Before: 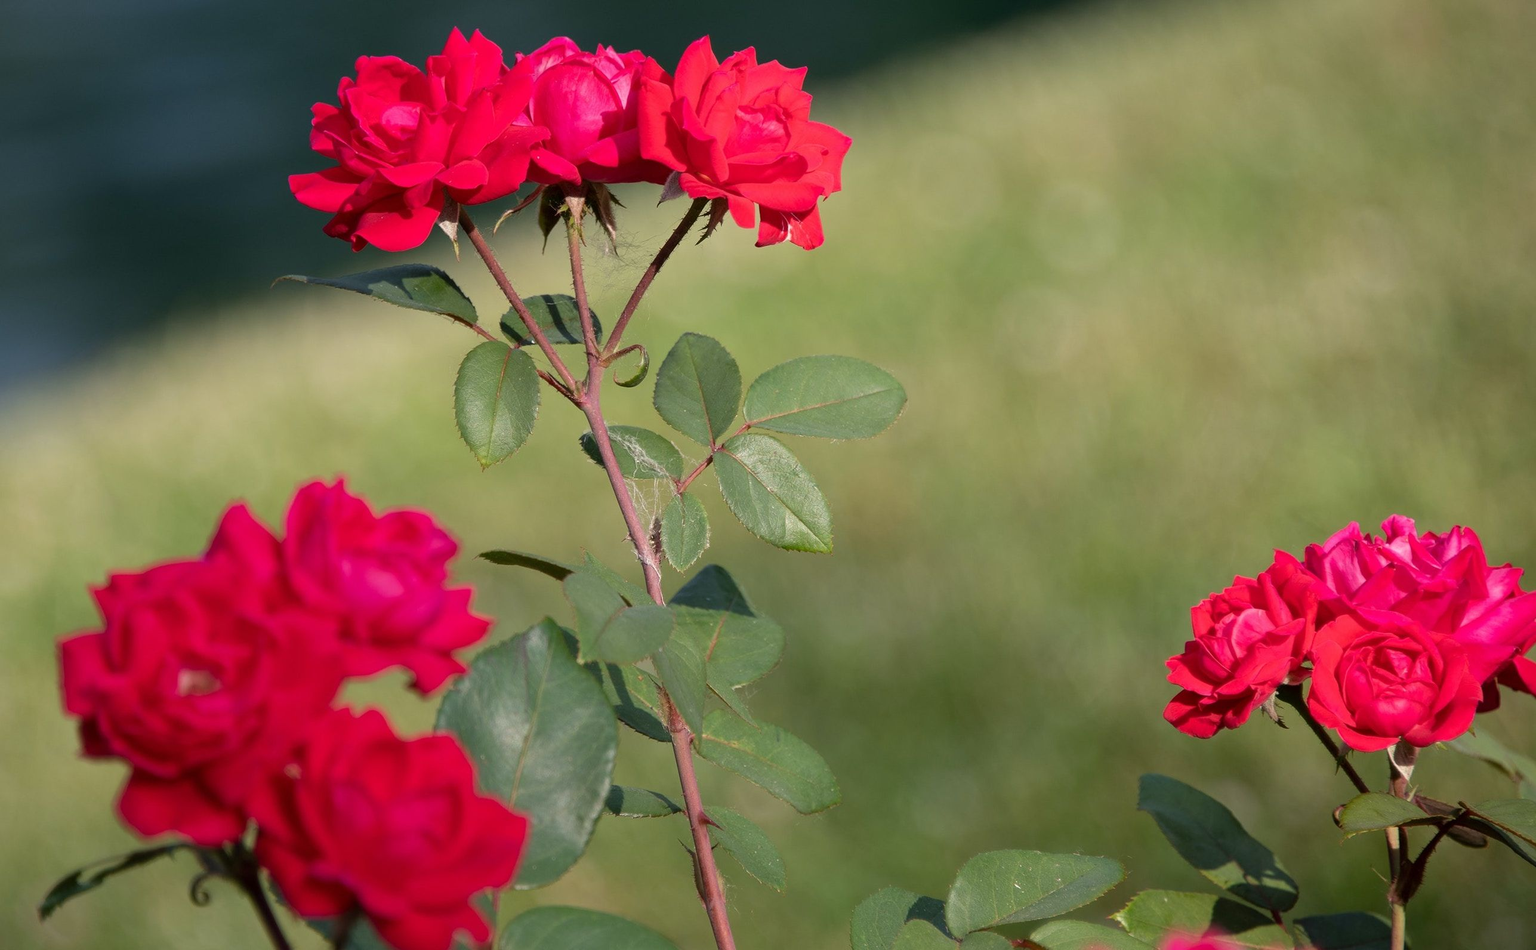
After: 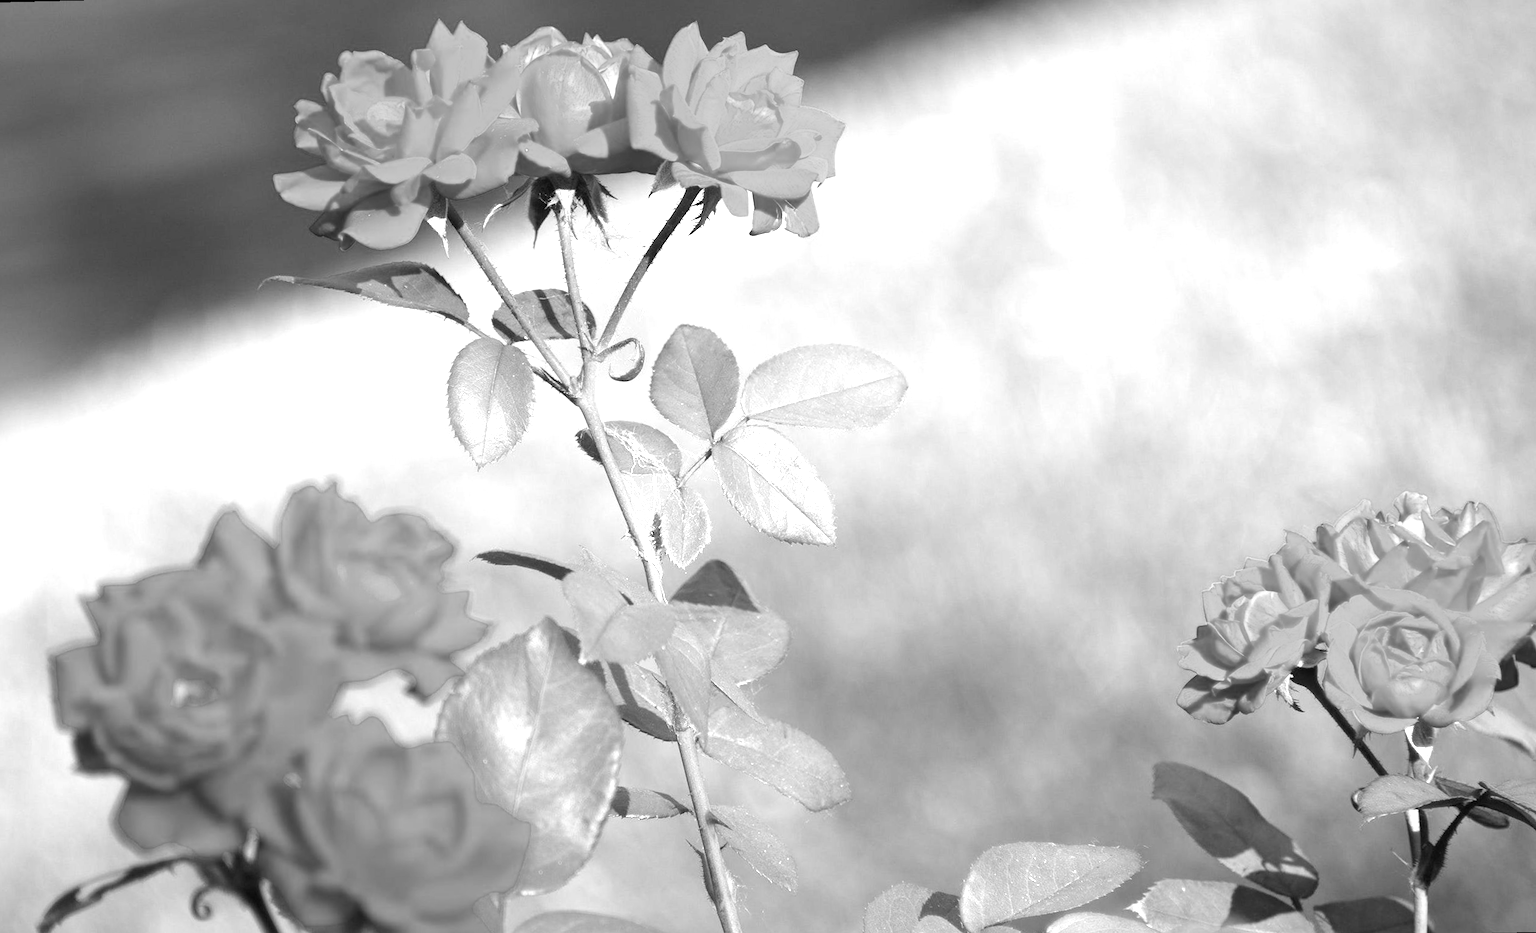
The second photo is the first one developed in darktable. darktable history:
monochrome: on, module defaults
white balance: red 0.924, blue 1.095
rotate and perspective: rotation -1.42°, crop left 0.016, crop right 0.984, crop top 0.035, crop bottom 0.965
exposure: black level correction 0, exposure 1.741 EV, compensate exposure bias true, compensate highlight preservation false
